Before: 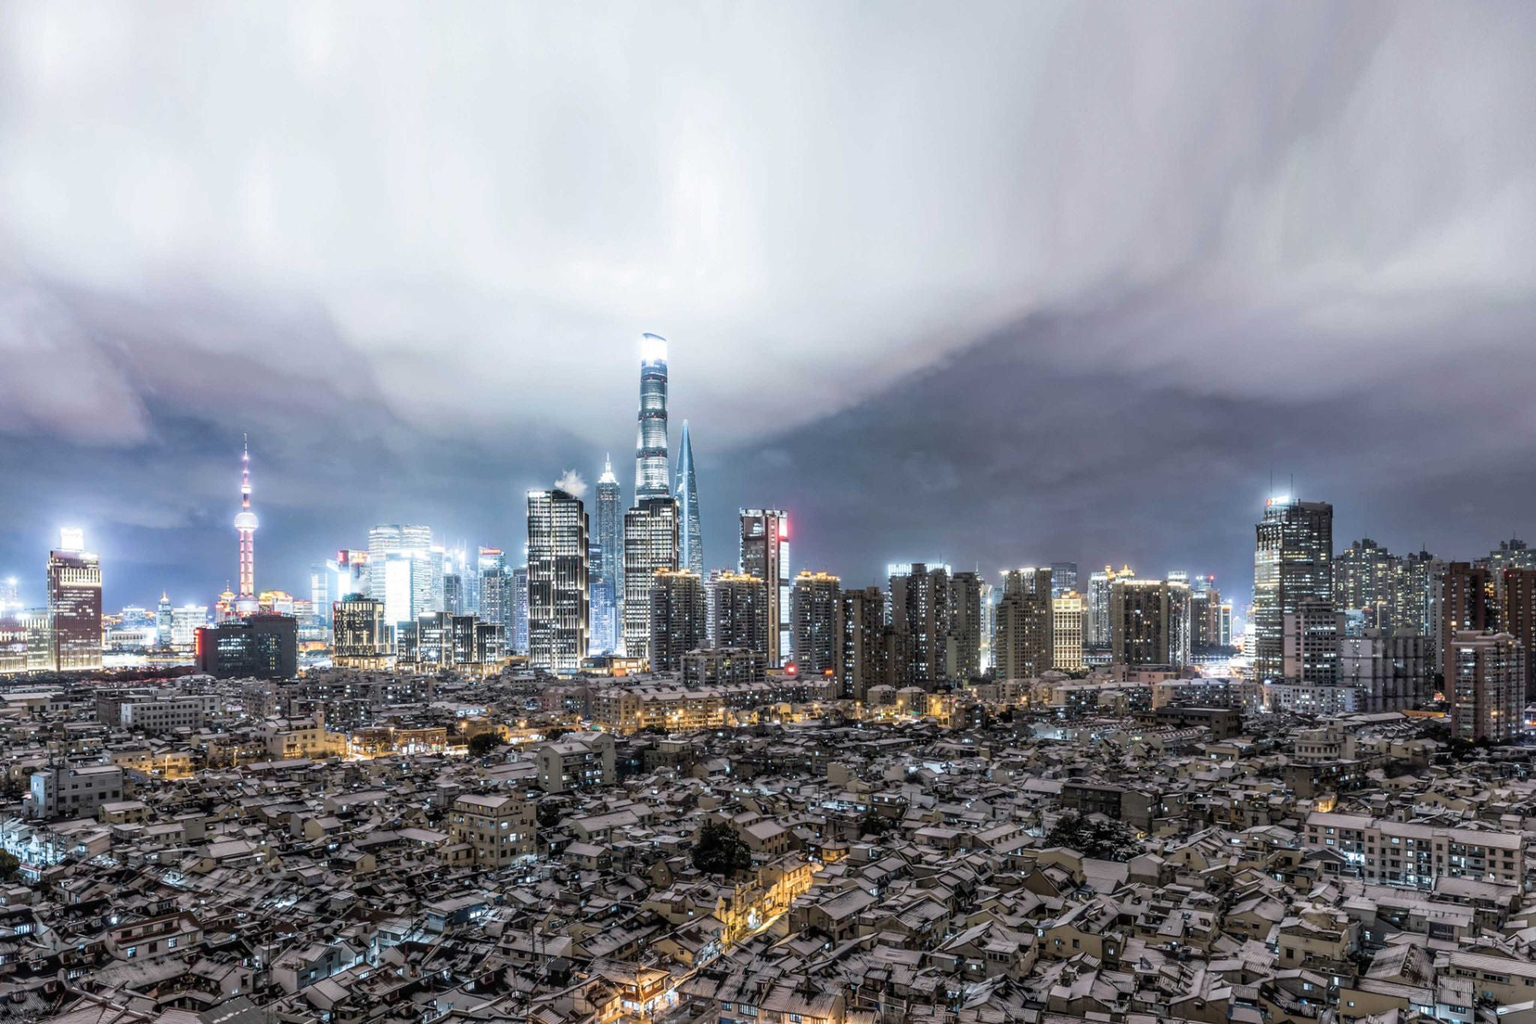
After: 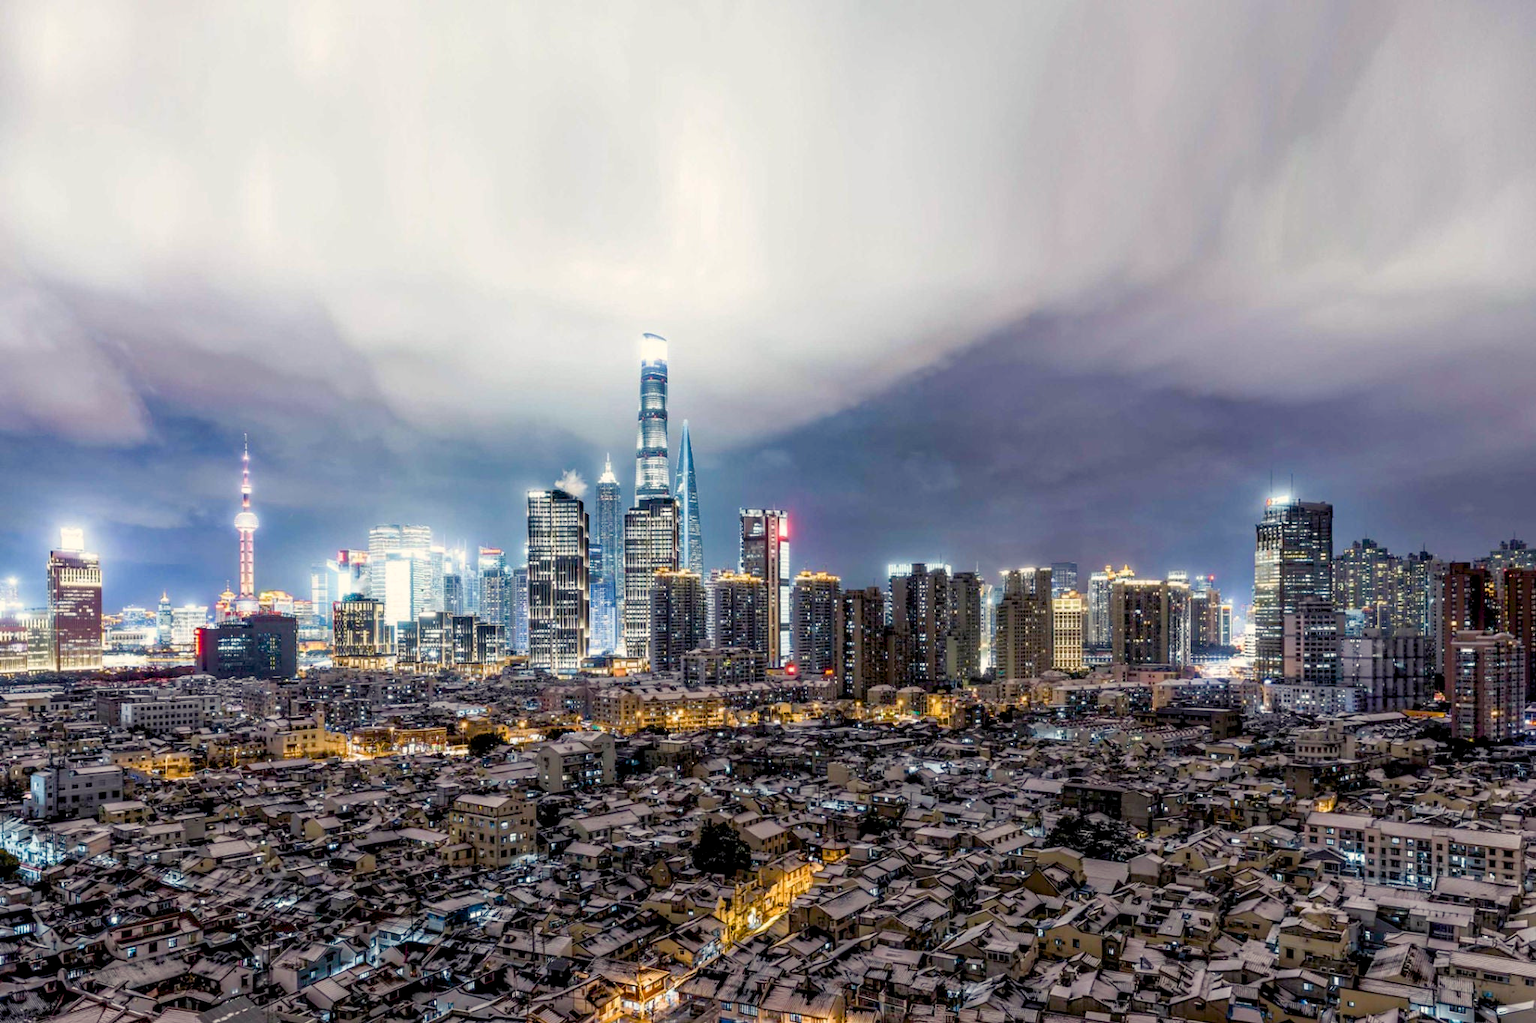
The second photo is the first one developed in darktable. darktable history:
color balance rgb: shadows lift › chroma 3%, shadows lift › hue 280.8°, power › hue 330°, highlights gain › chroma 3%, highlights gain › hue 75.6°, global offset › luminance -1%, perceptual saturation grading › global saturation 20%, perceptual saturation grading › highlights -25%, perceptual saturation grading › shadows 50%, global vibrance 20%
white balance: emerald 1
